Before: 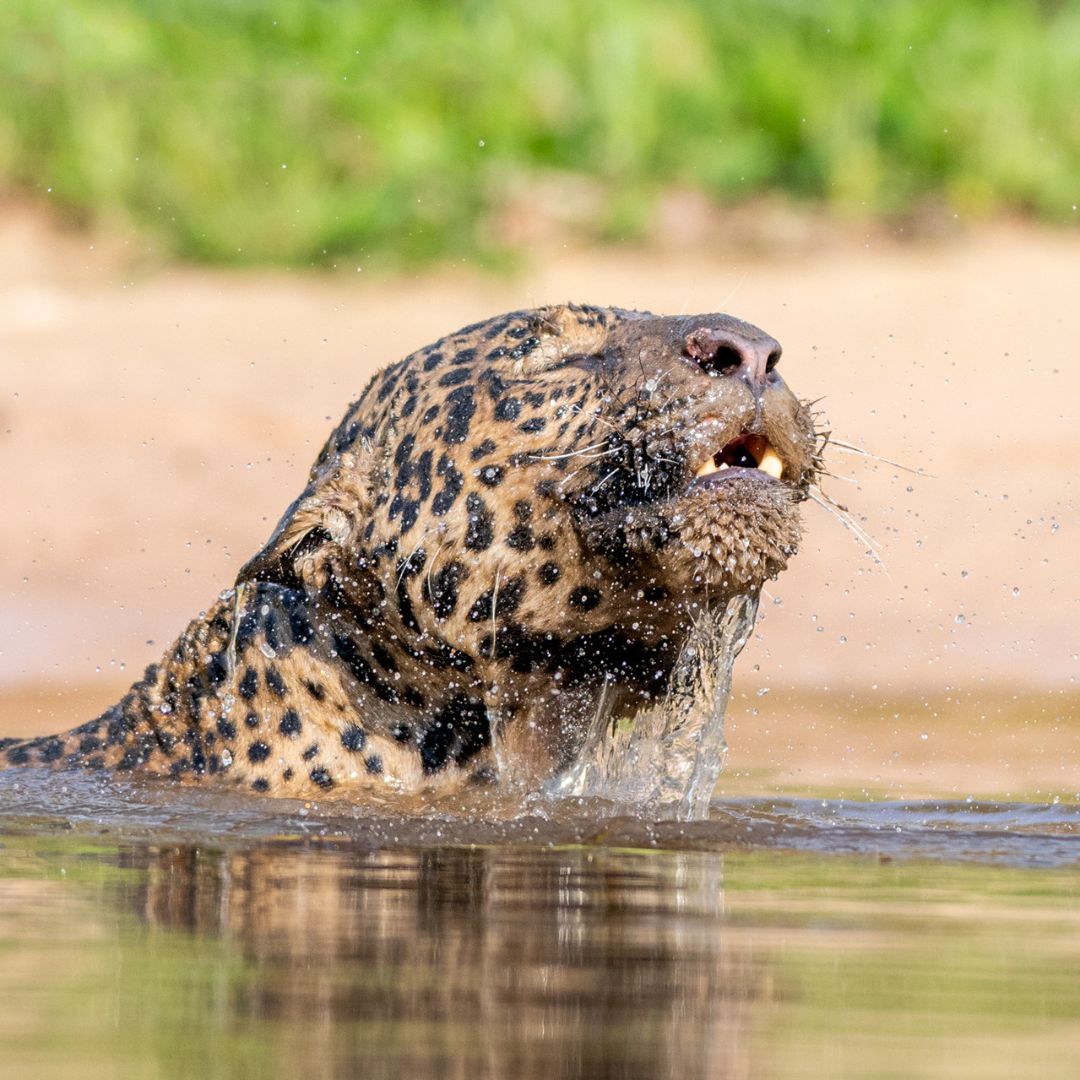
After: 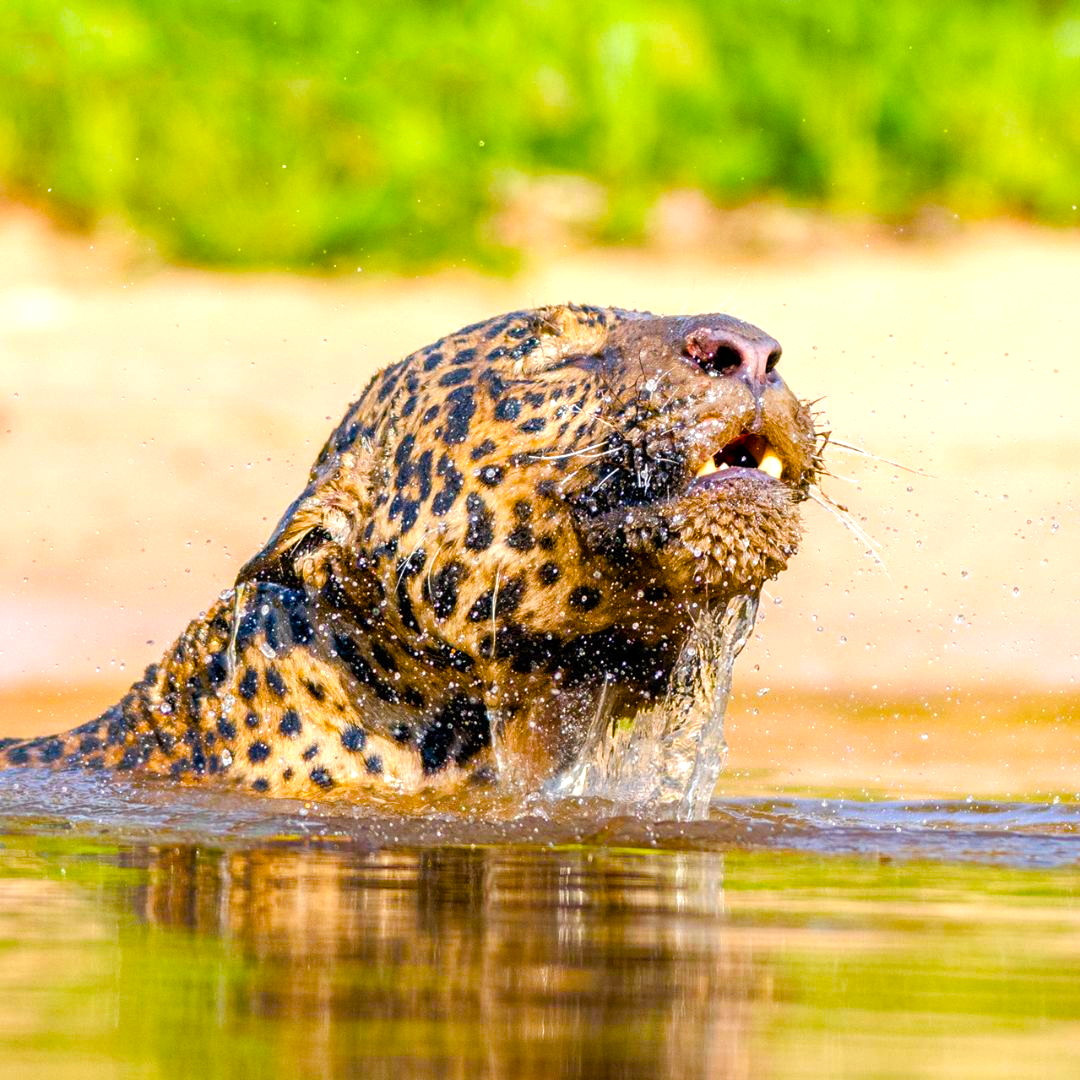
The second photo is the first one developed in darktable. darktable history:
color balance rgb: linear chroma grading › shadows 10%, linear chroma grading › highlights 10%, linear chroma grading › global chroma 15%, linear chroma grading › mid-tones 15%, perceptual saturation grading › global saturation 40%, perceptual saturation grading › highlights -25%, perceptual saturation grading › mid-tones 35%, perceptual saturation grading › shadows 35%, perceptual brilliance grading › global brilliance 11.29%, global vibrance 11.29%
exposure: exposure 0 EV, compensate highlight preservation false
